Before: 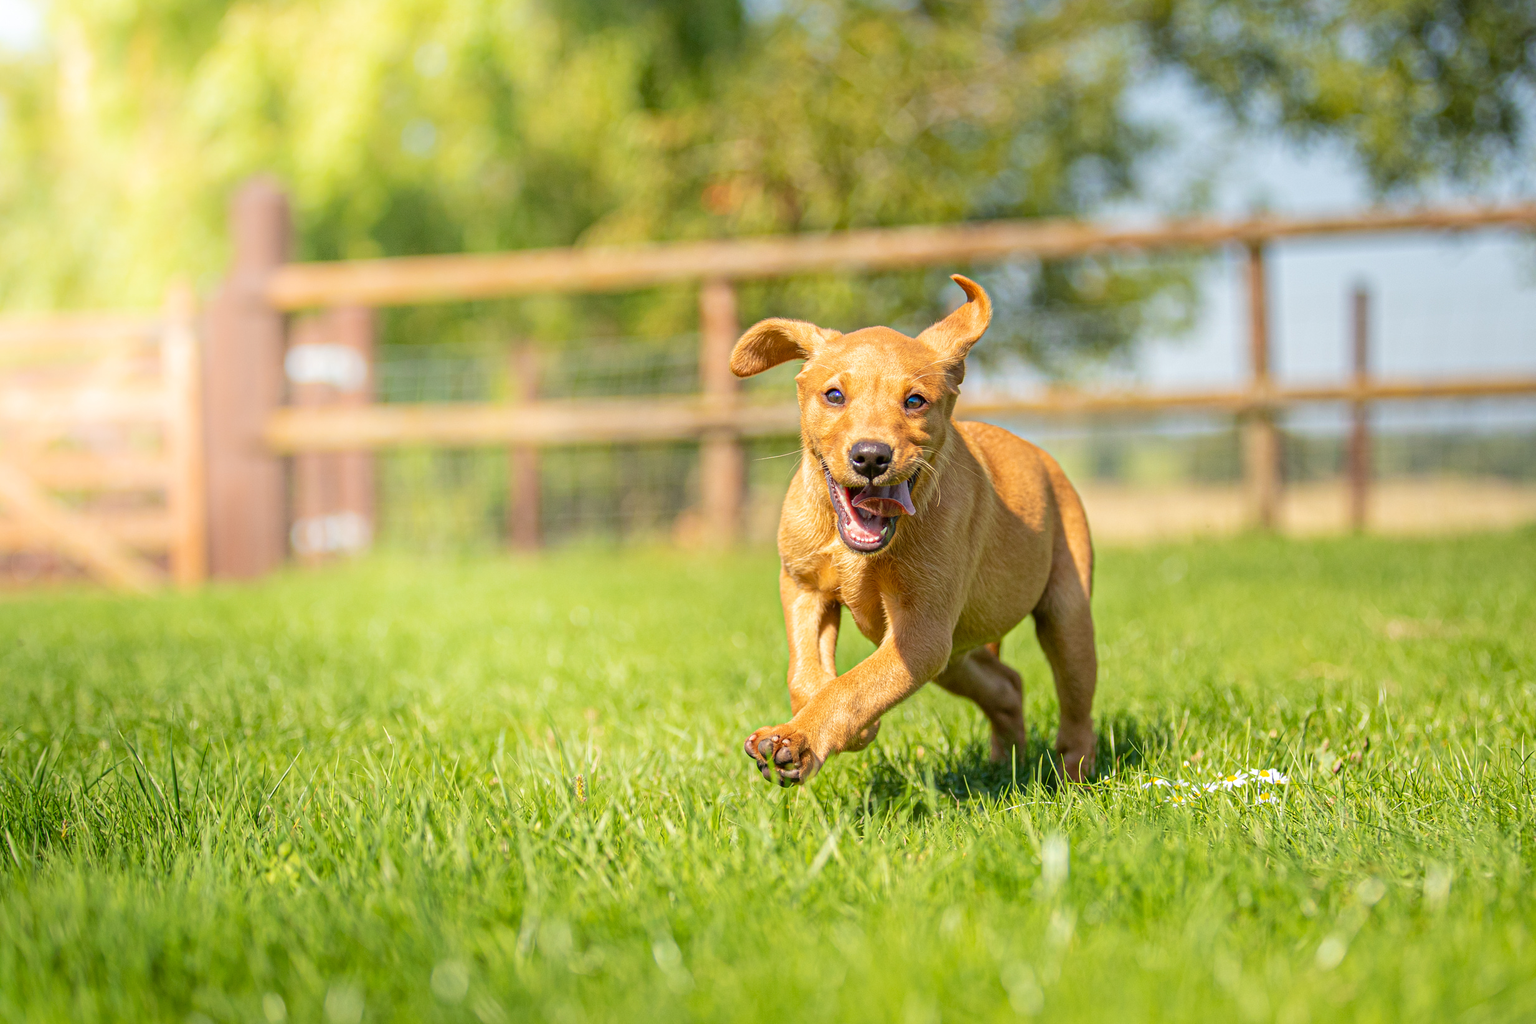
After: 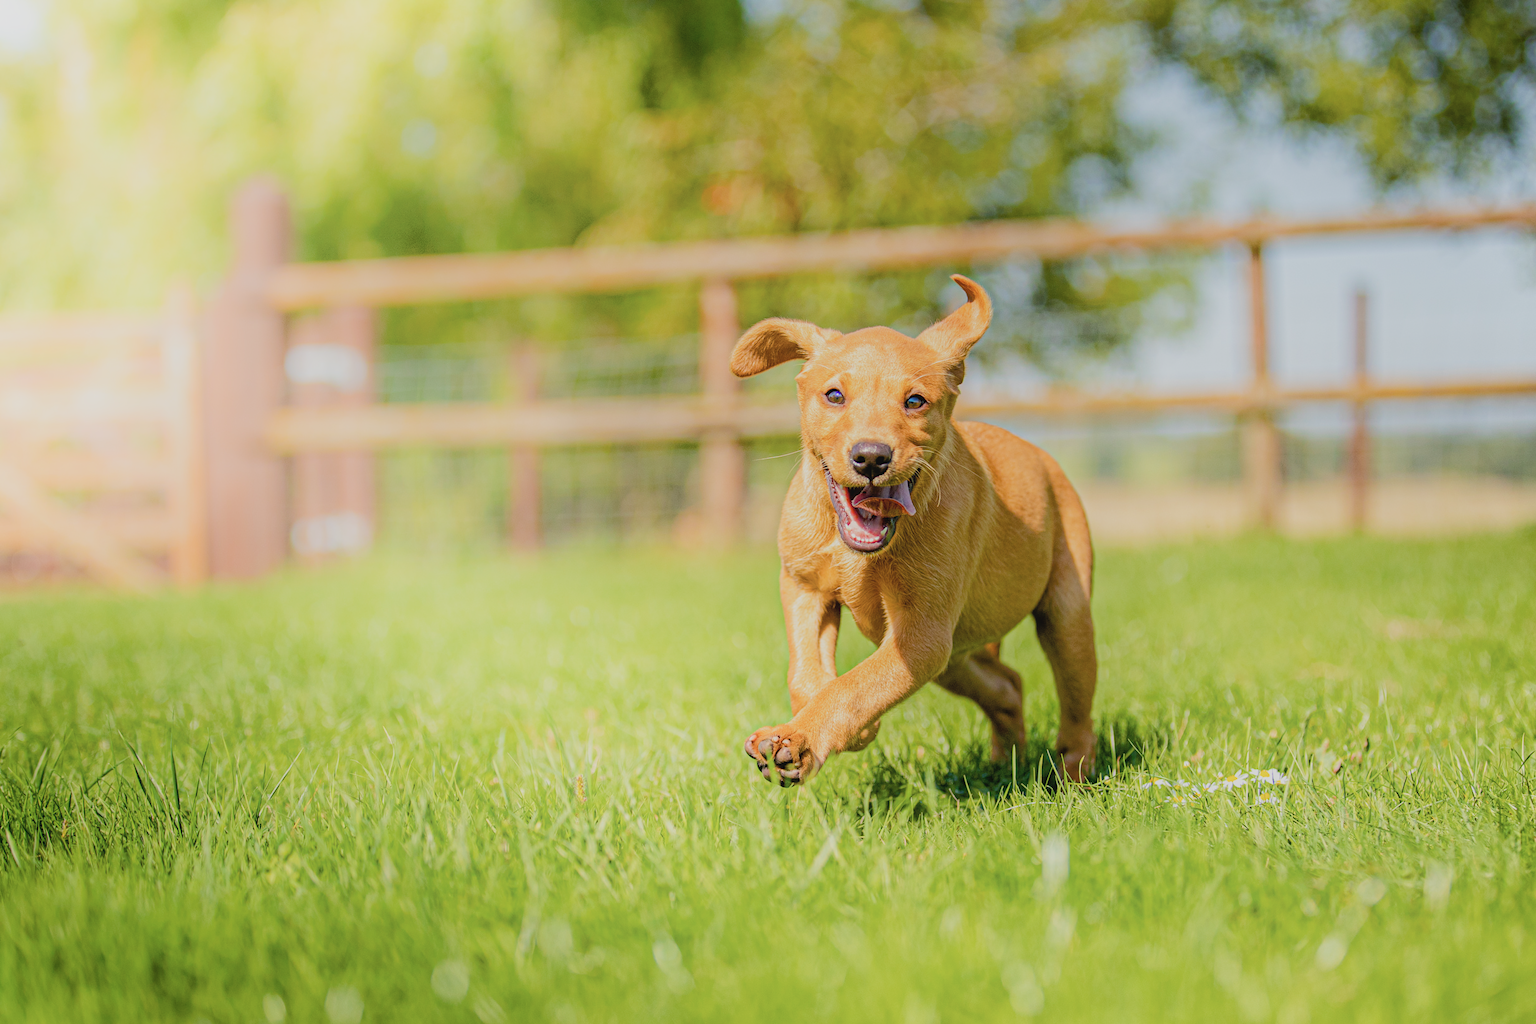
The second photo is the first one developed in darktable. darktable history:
filmic rgb: black relative exposure -7.65 EV, white relative exposure 4.56 EV, hardness 3.61
contrast brightness saturation: contrast -0.15, brightness 0.05, saturation -0.12
color balance rgb: perceptual saturation grading › global saturation 20%, perceptual saturation grading › highlights -25%, perceptual saturation grading › shadows 50%
shadows and highlights: shadows -62.32, white point adjustment -5.22, highlights 61.59
local contrast: highlights 100%, shadows 100%, detail 120%, midtone range 0.2
